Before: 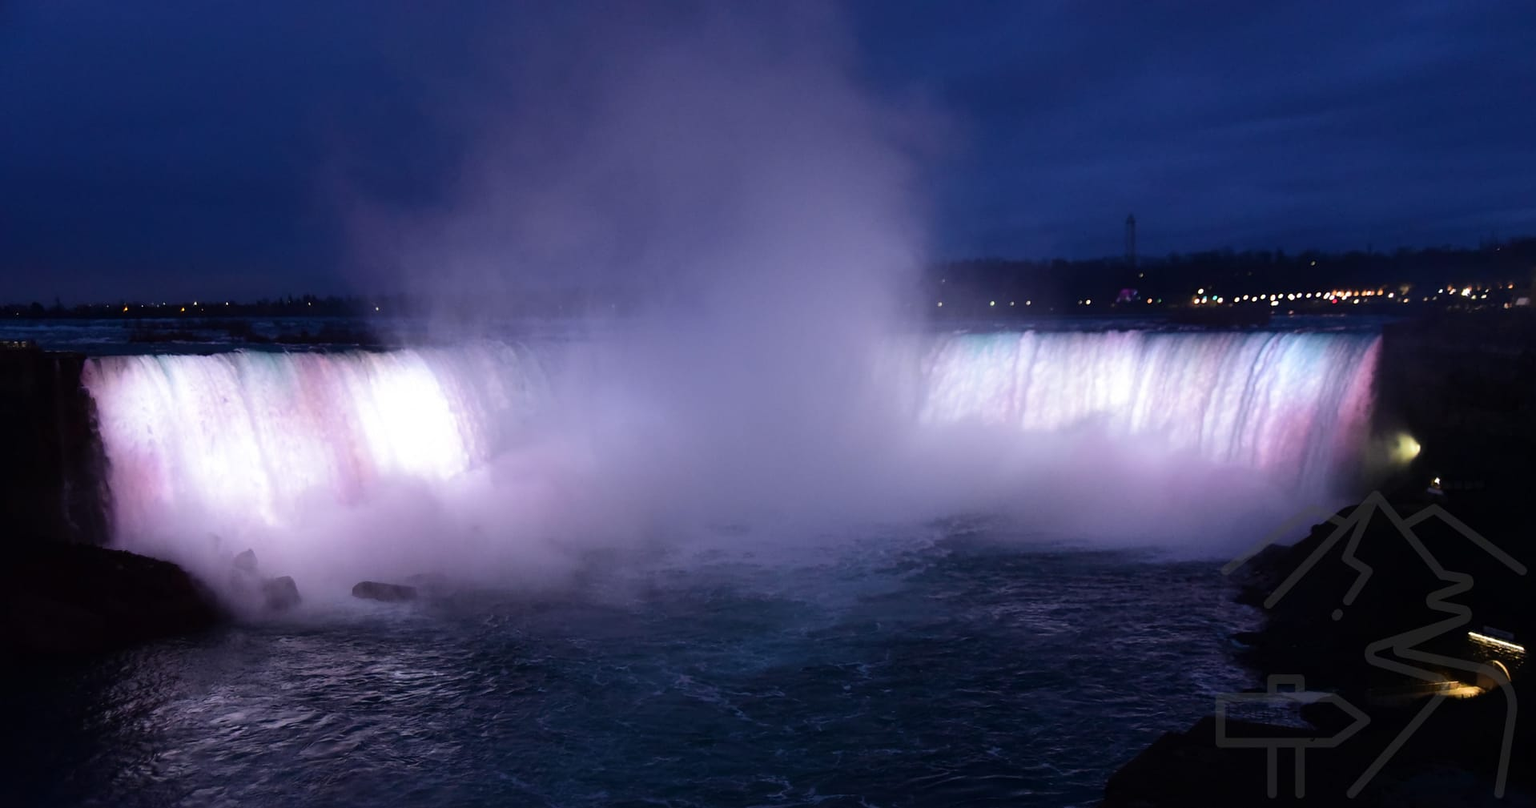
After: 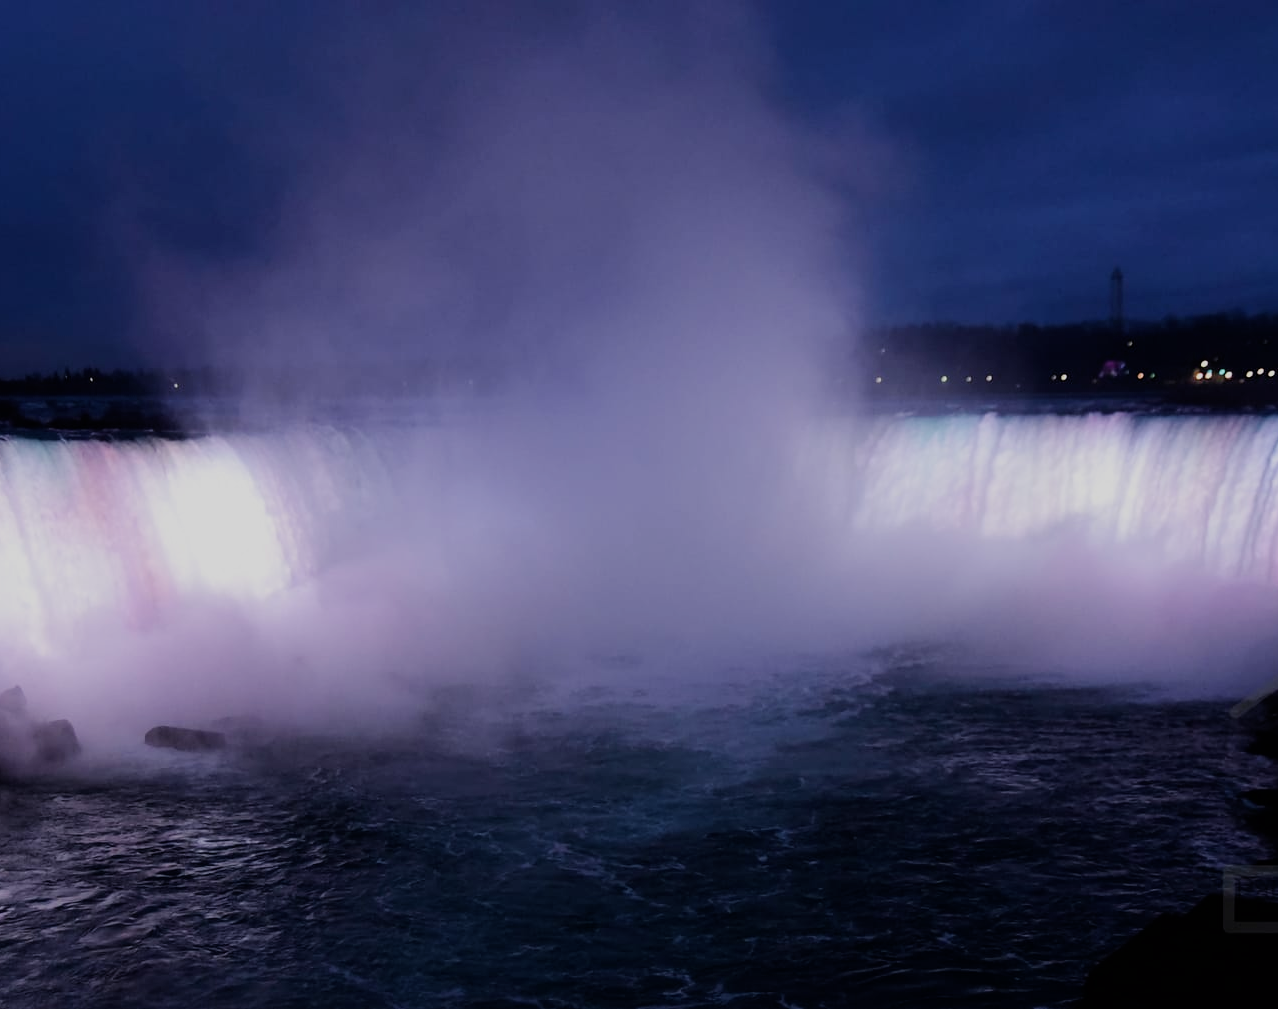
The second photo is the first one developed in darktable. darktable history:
crop: left 15.419%, right 17.914%
filmic rgb: black relative exposure -7.65 EV, white relative exposure 4.56 EV, hardness 3.61
